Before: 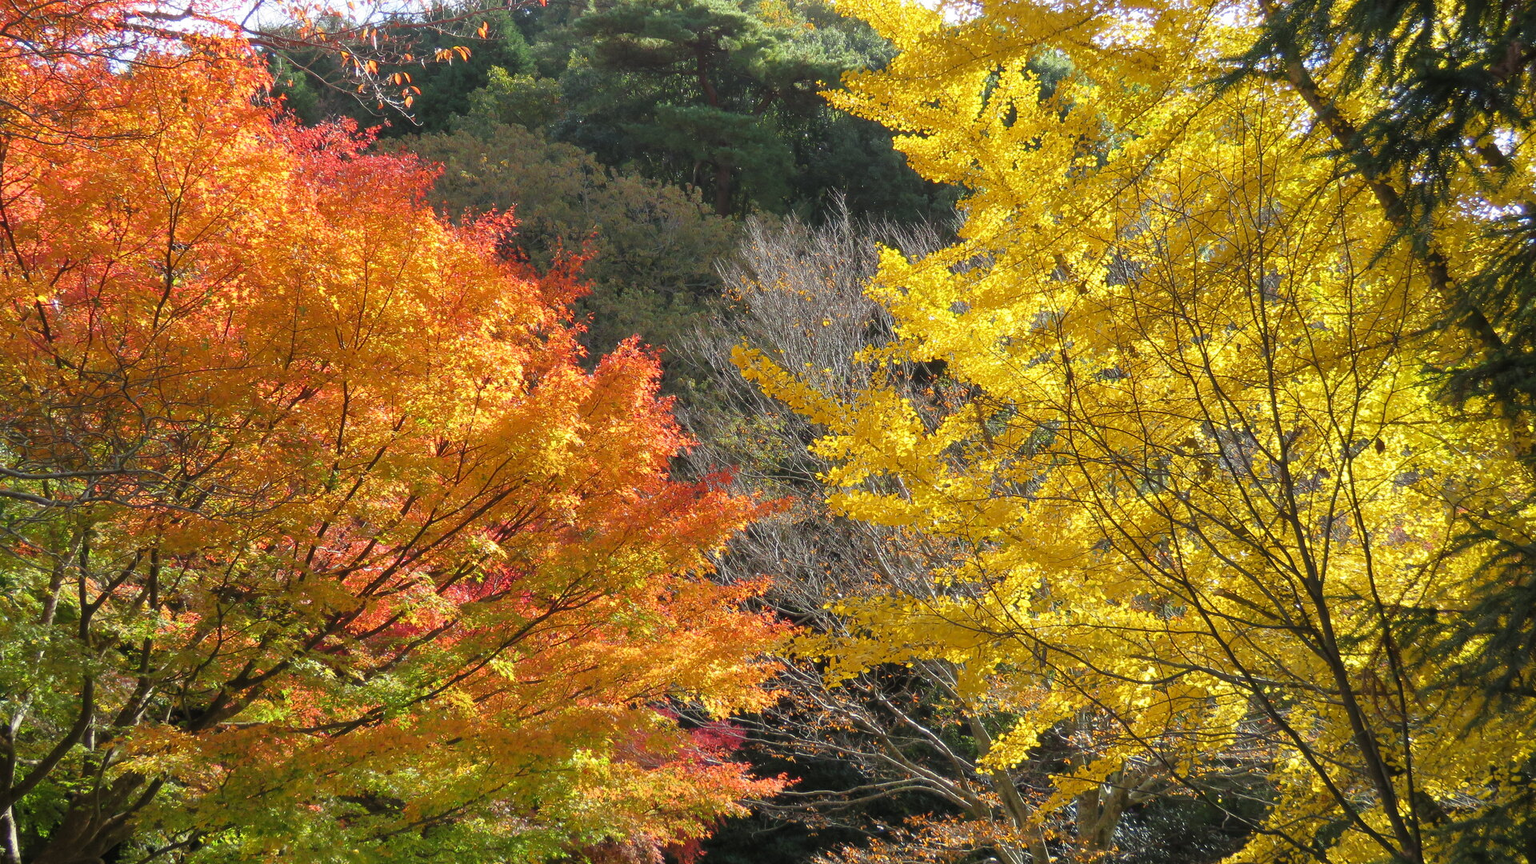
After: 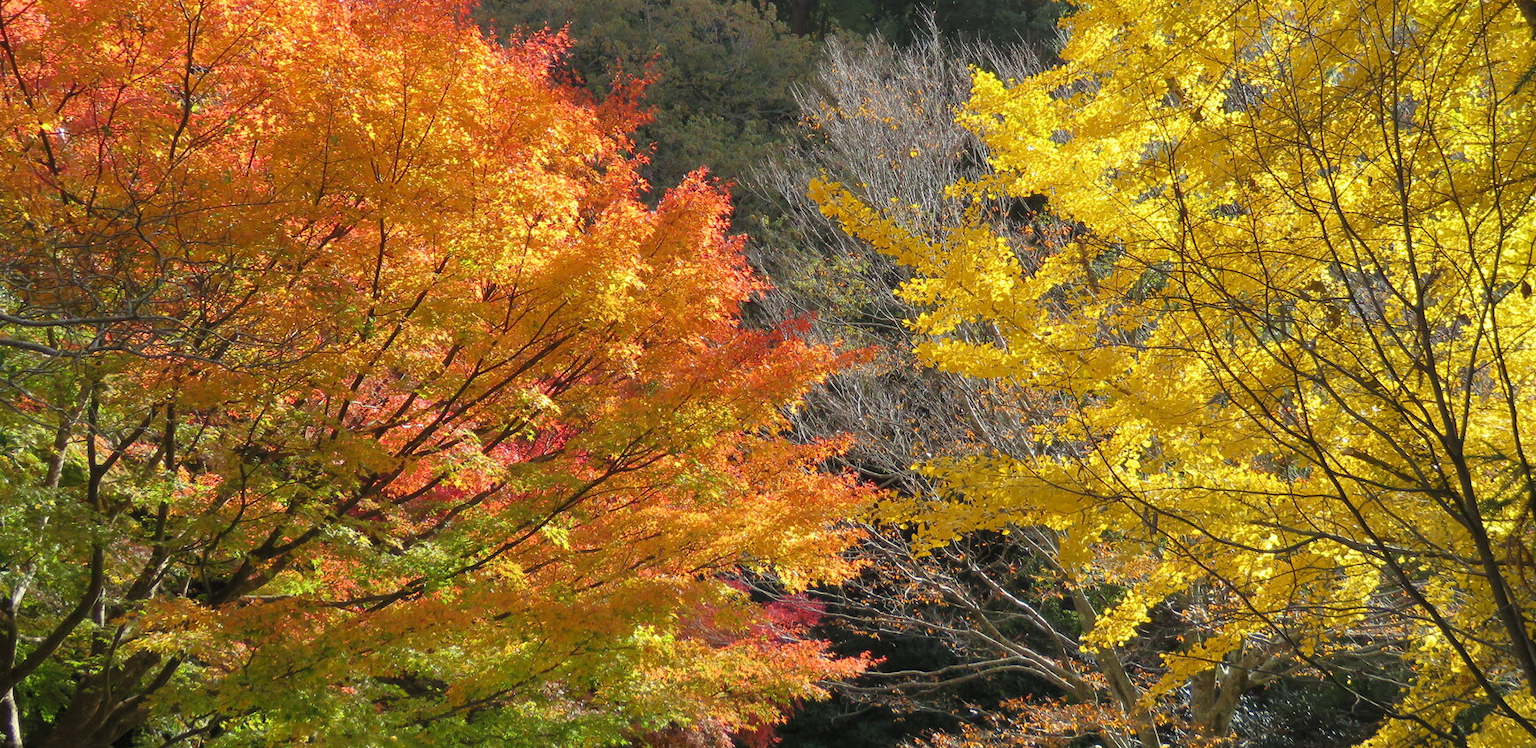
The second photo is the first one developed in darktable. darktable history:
crop: top 21.336%, right 9.331%, bottom 0.311%
